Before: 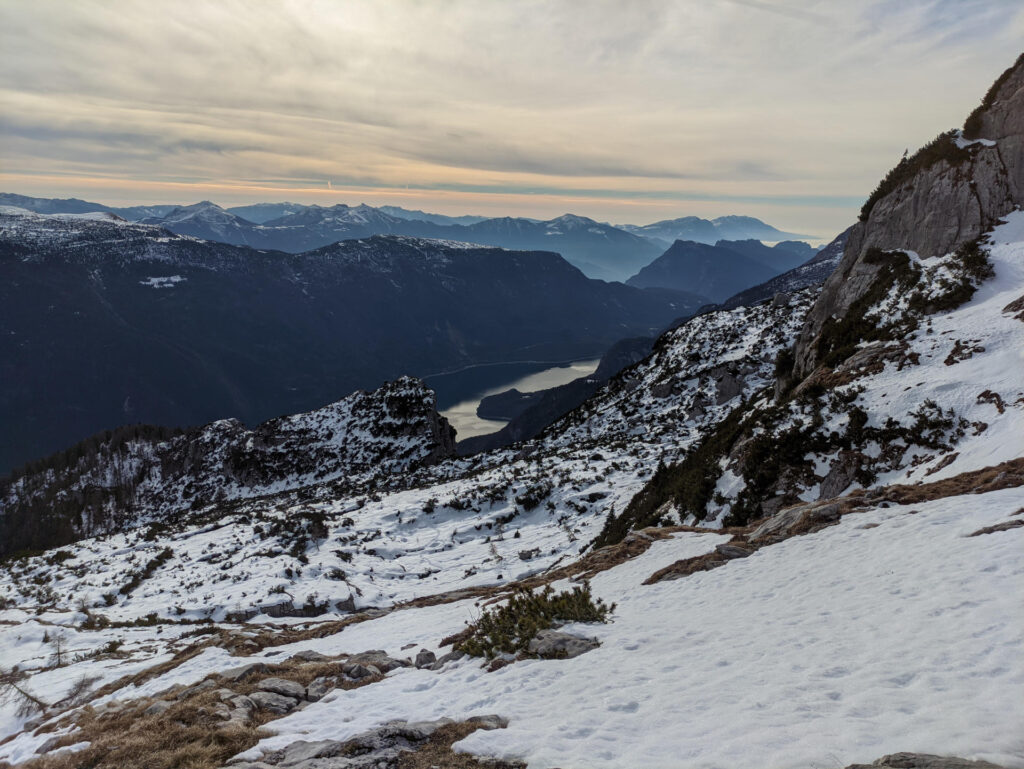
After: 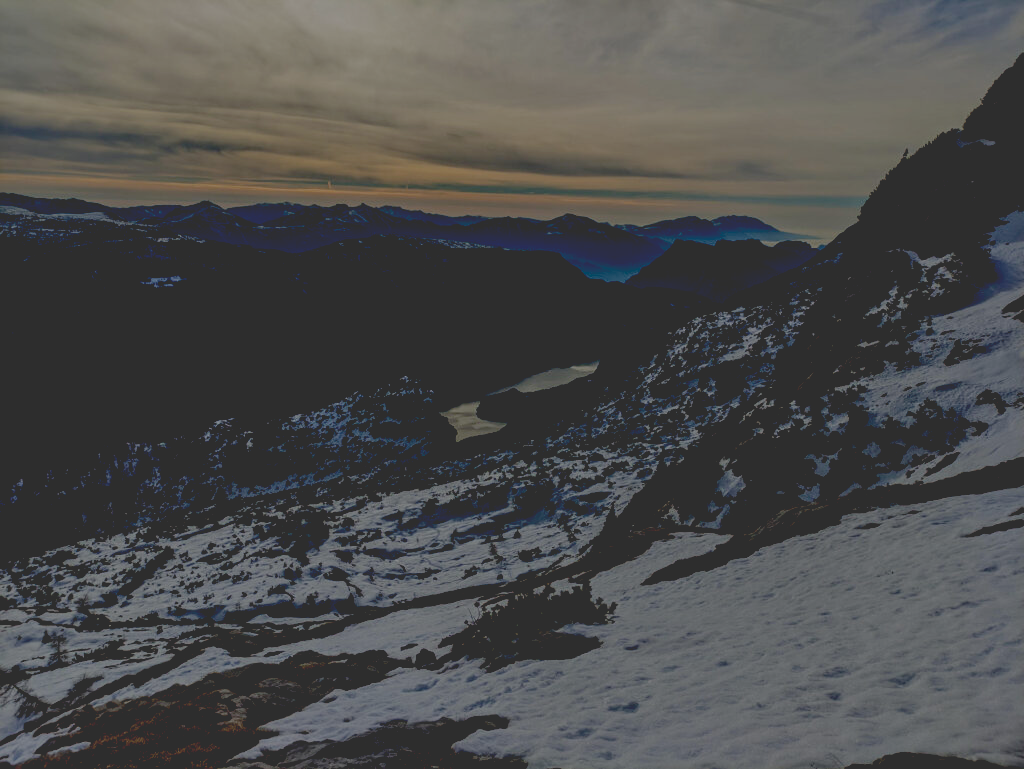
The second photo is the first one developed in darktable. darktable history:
color balance rgb: perceptual saturation grading › global saturation 0.911%, perceptual brilliance grading › global brilliance -48.241%
base curve: curves: ch0 [(0.065, 0.026) (0.236, 0.358) (0.53, 0.546) (0.777, 0.841) (0.924, 0.992)], preserve colors none
tone equalizer: -7 EV 0.154 EV, -6 EV 0.561 EV, -5 EV 1.17 EV, -4 EV 1.31 EV, -3 EV 1.18 EV, -2 EV 0.6 EV, -1 EV 0.166 EV
